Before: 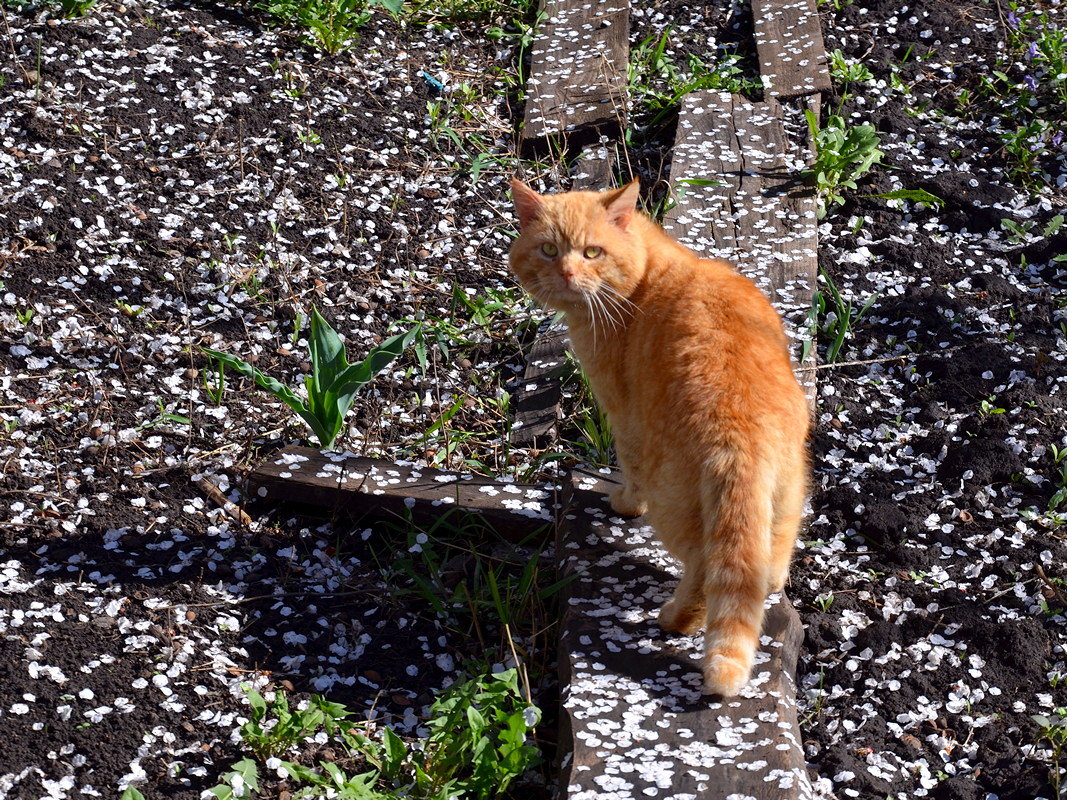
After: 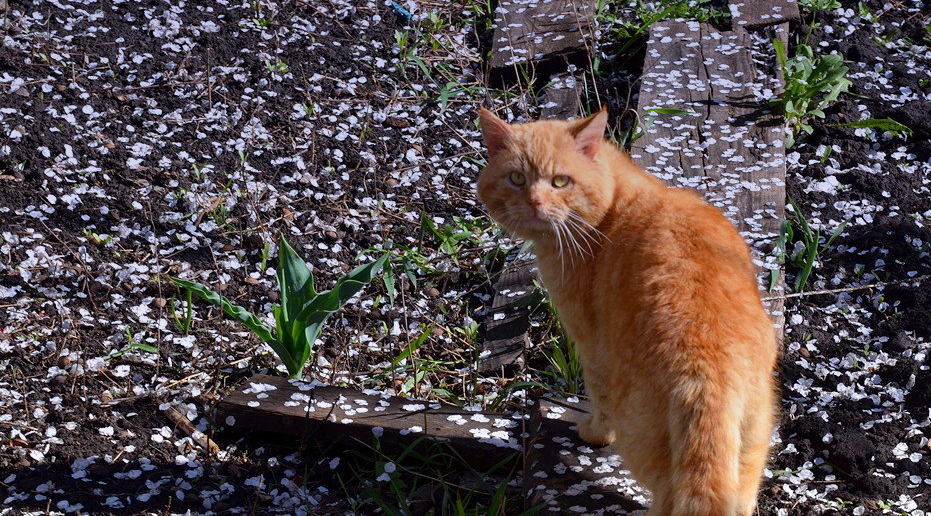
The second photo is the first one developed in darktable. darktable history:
crop: left 3.015%, top 8.969%, right 9.647%, bottom 26.457%
graduated density: hue 238.83°, saturation 50%
